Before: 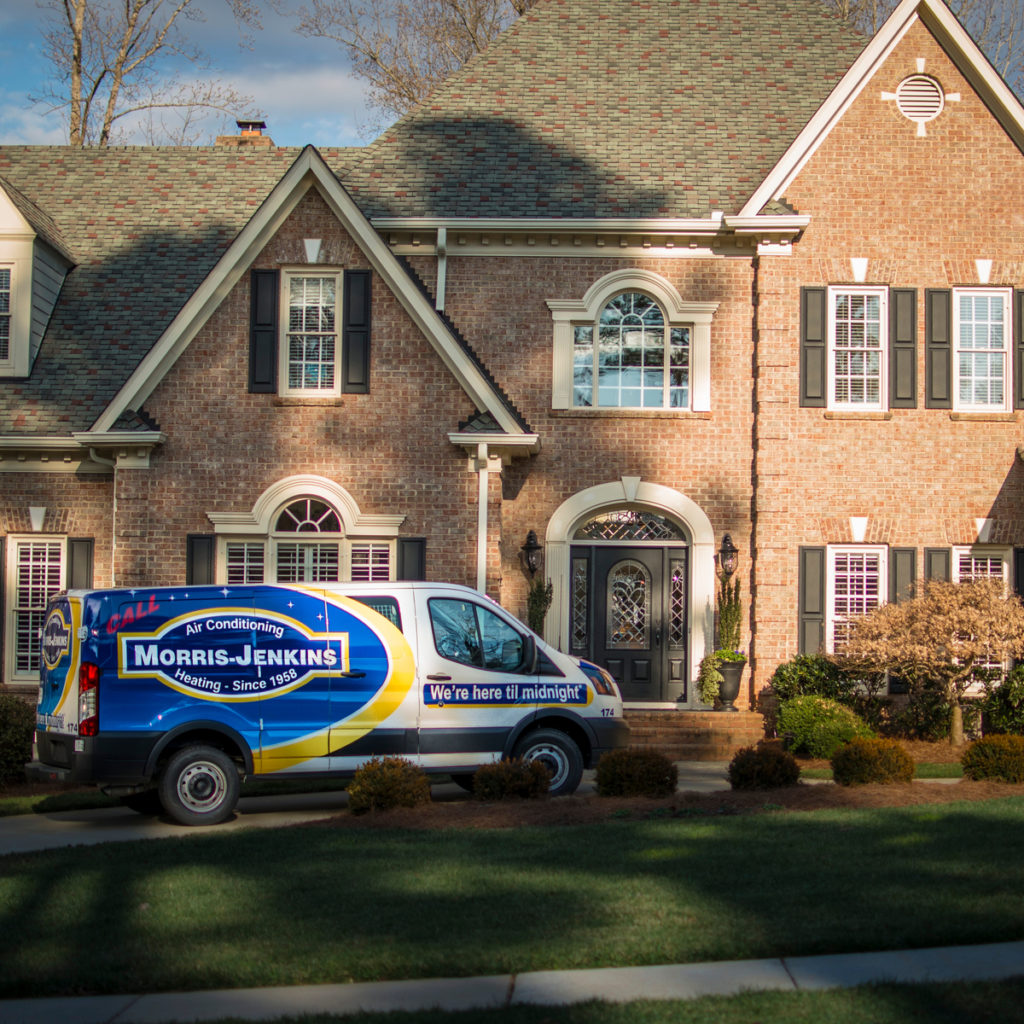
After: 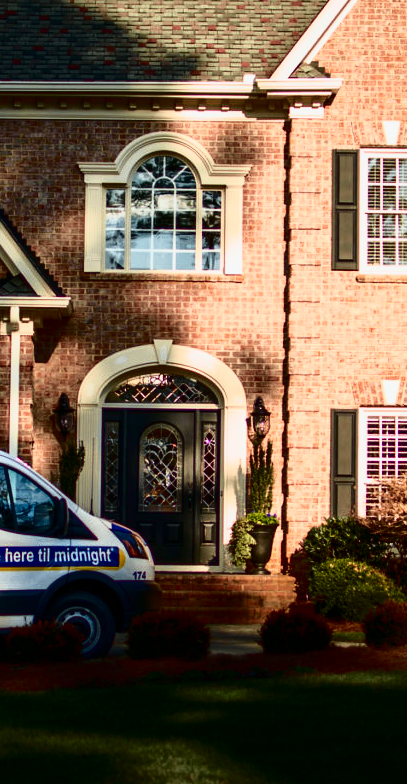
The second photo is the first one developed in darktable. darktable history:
crop: left 45.721%, top 13.393%, right 14.118%, bottom 10.01%
tone curve: curves: ch0 [(0, 0) (0.105, 0.068) (0.195, 0.162) (0.283, 0.283) (0.384, 0.404) (0.485, 0.531) (0.638, 0.681) (0.795, 0.879) (1, 0.977)]; ch1 [(0, 0) (0.161, 0.092) (0.35, 0.33) (0.379, 0.401) (0.456, 0.469) (0.504, 0.5) (0.512, 0.514) (0.58, 0.597) (0.635, 0.646) (1, 1)]; ch2 [(0, 0) (0.371, 0.362) (0.437, 0.437) (0.5, 0.5) (0.53, 0.523) (0.56, 0.58) (0.622, 0.606) (1, 1)], color space Lab, independent channels, preserve colors none
contrast brightness saturation: contrast 0.22, brightness -0.19, saturation 0.24
